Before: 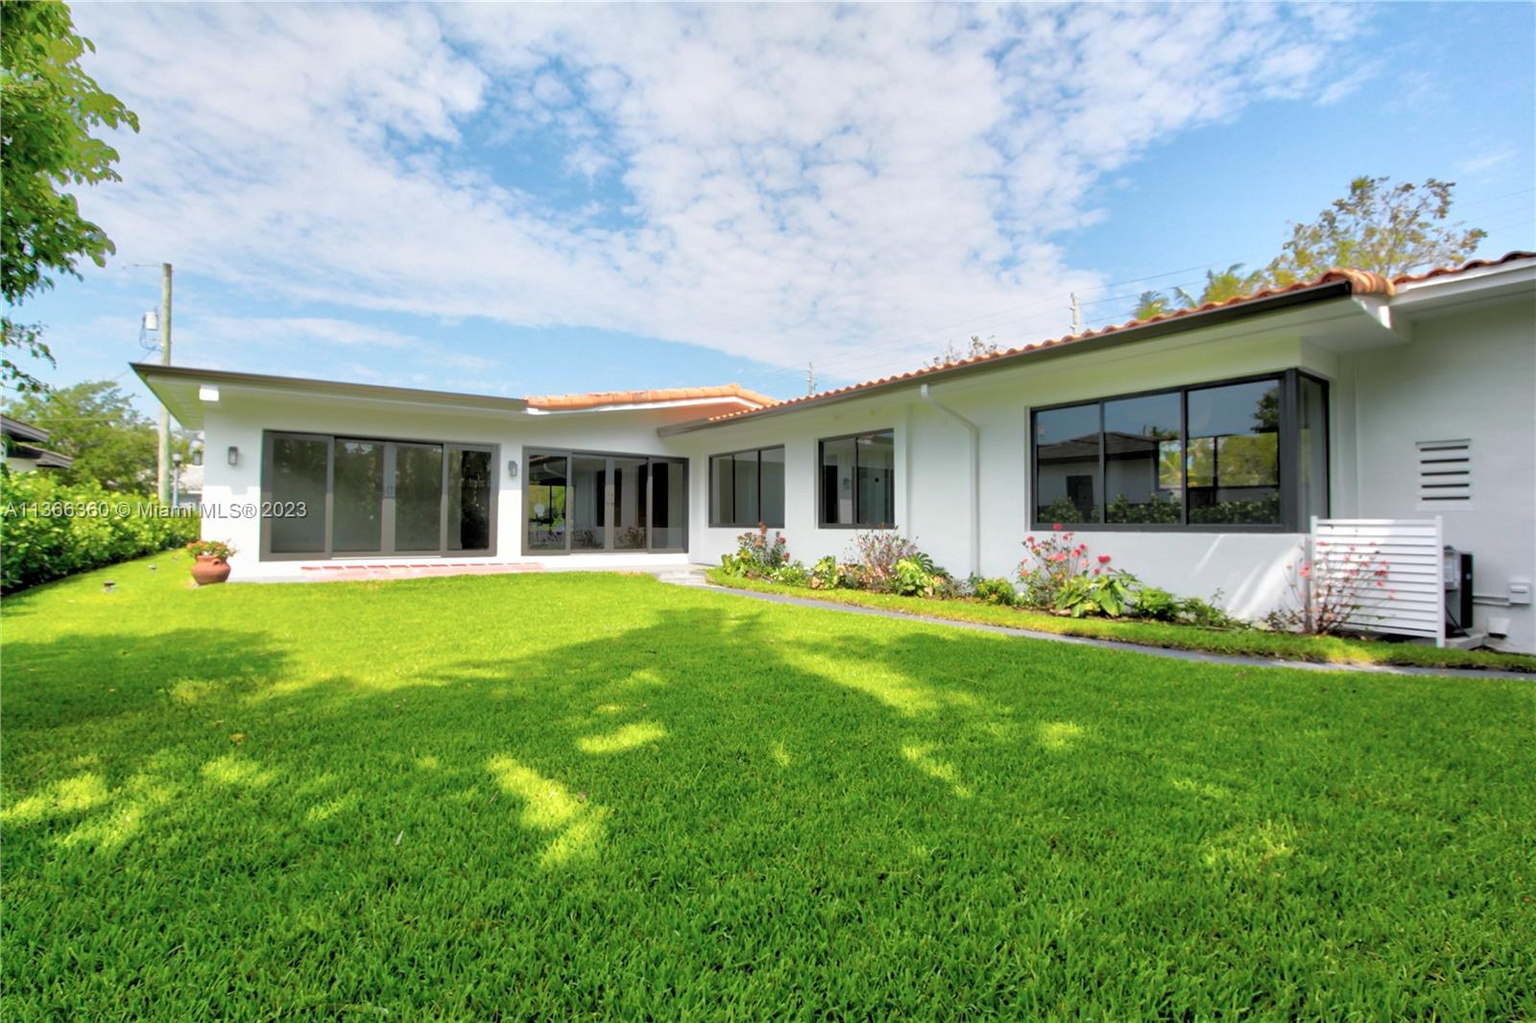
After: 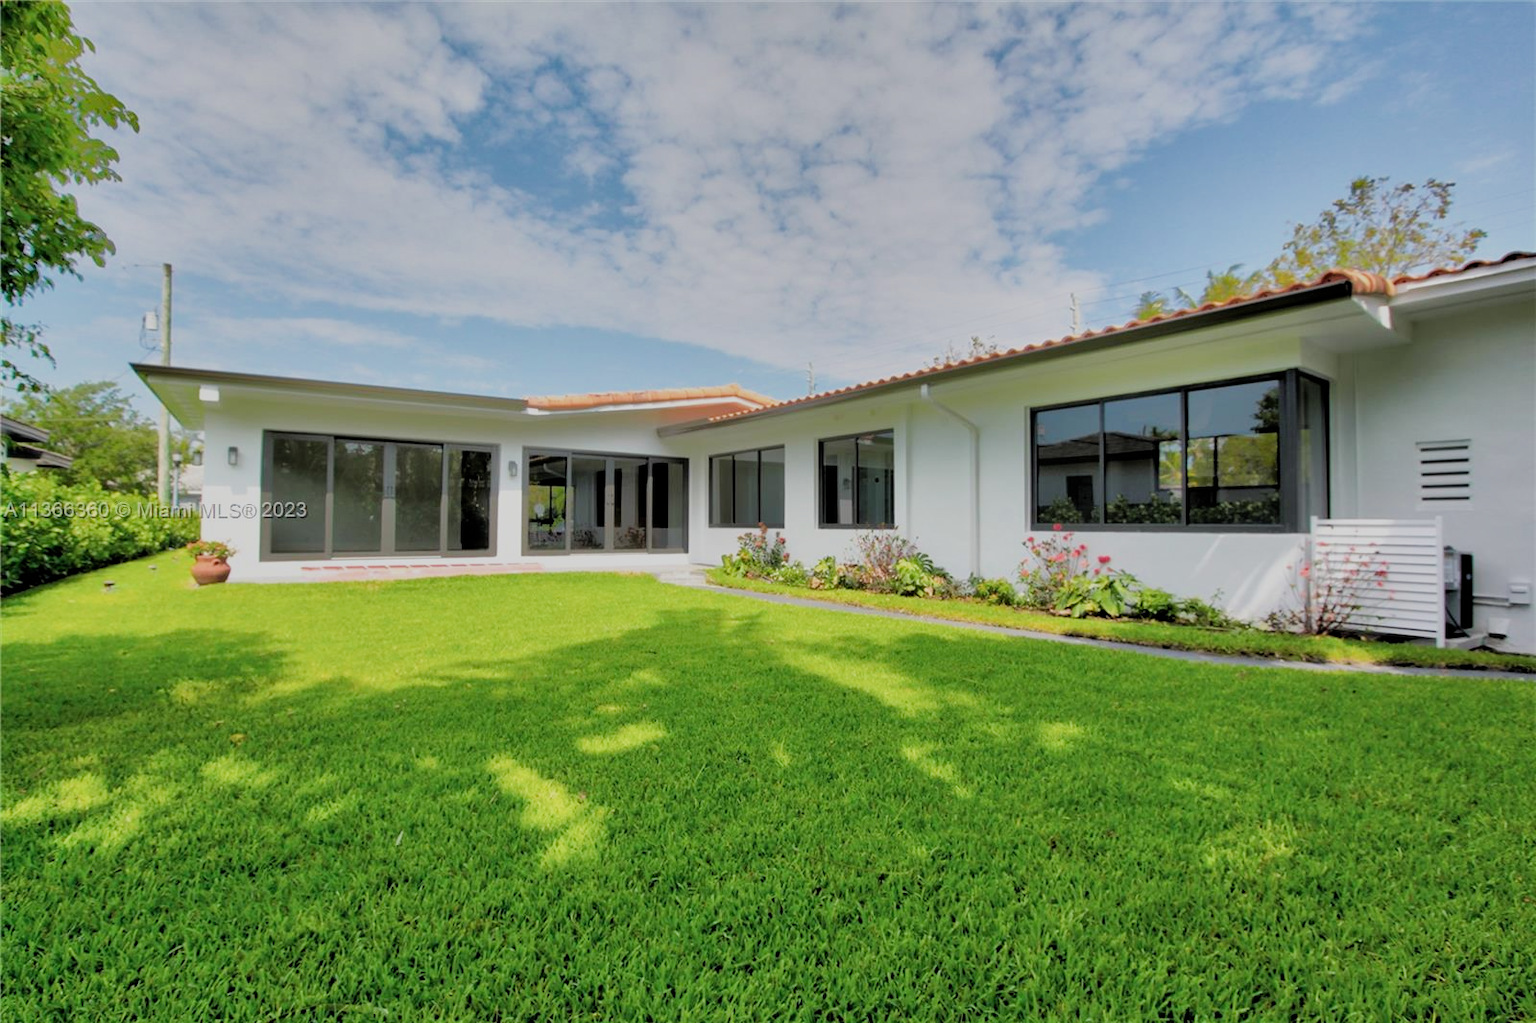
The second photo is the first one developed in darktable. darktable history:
shadows and highlights: shadows 40, highlights -54, highlights color adjustment 46%, low approximation 0.01, soften with gaussian
filmic rgb: black relative exposure -7.65 EV, white relative exposure 4.56 EV, hardness 3.61
